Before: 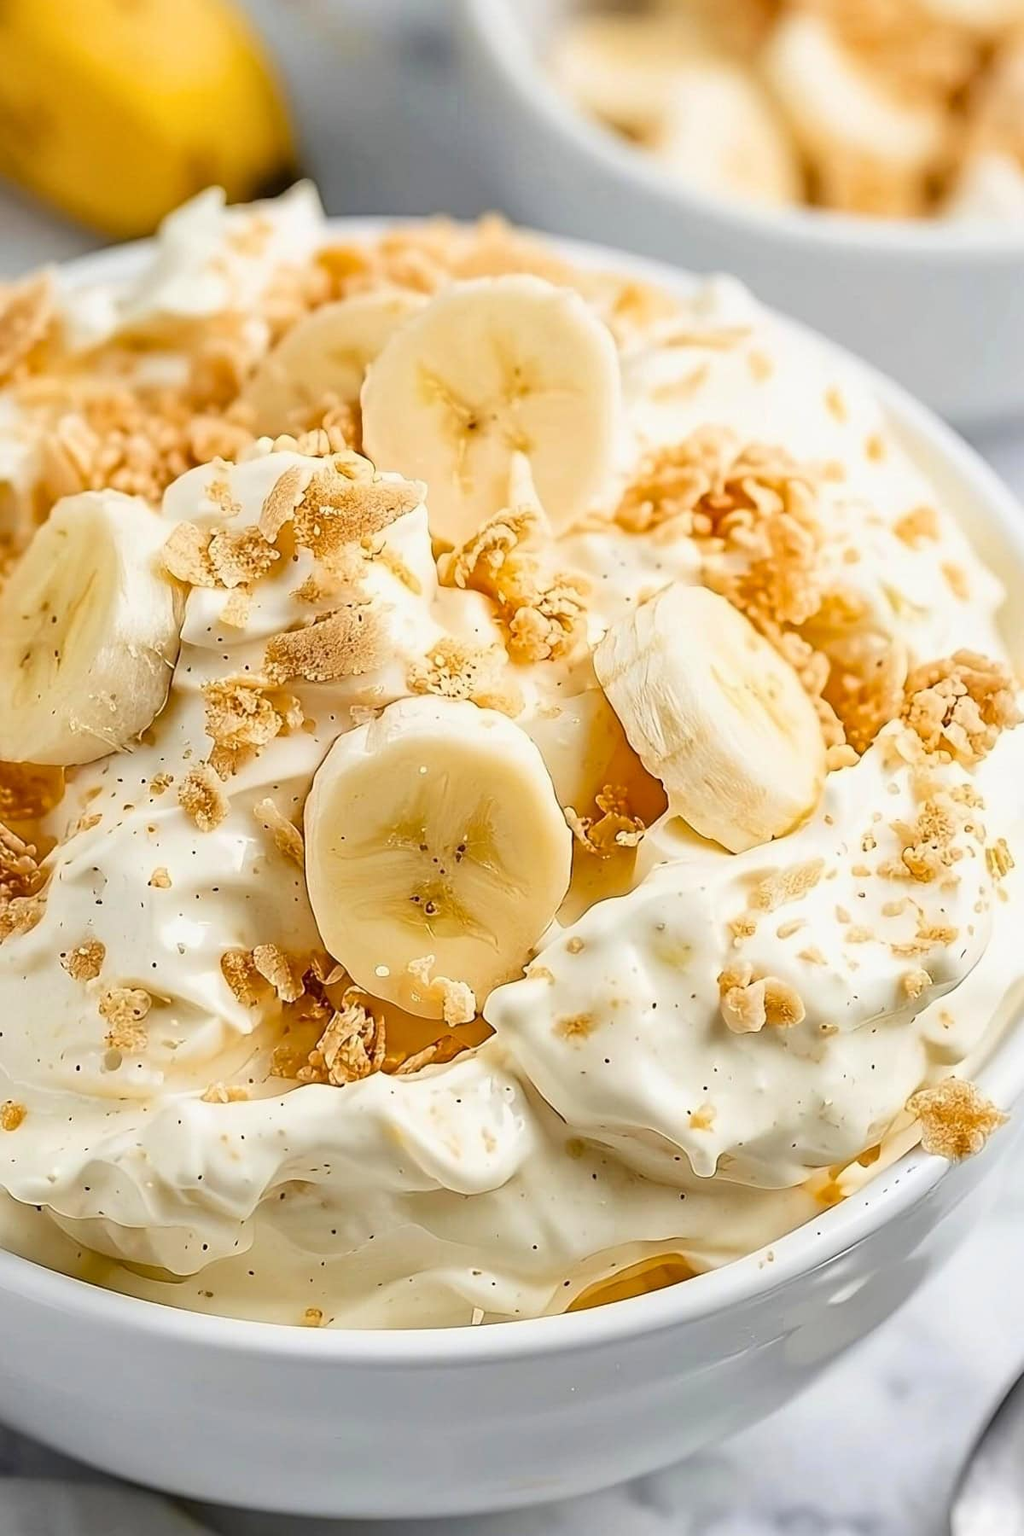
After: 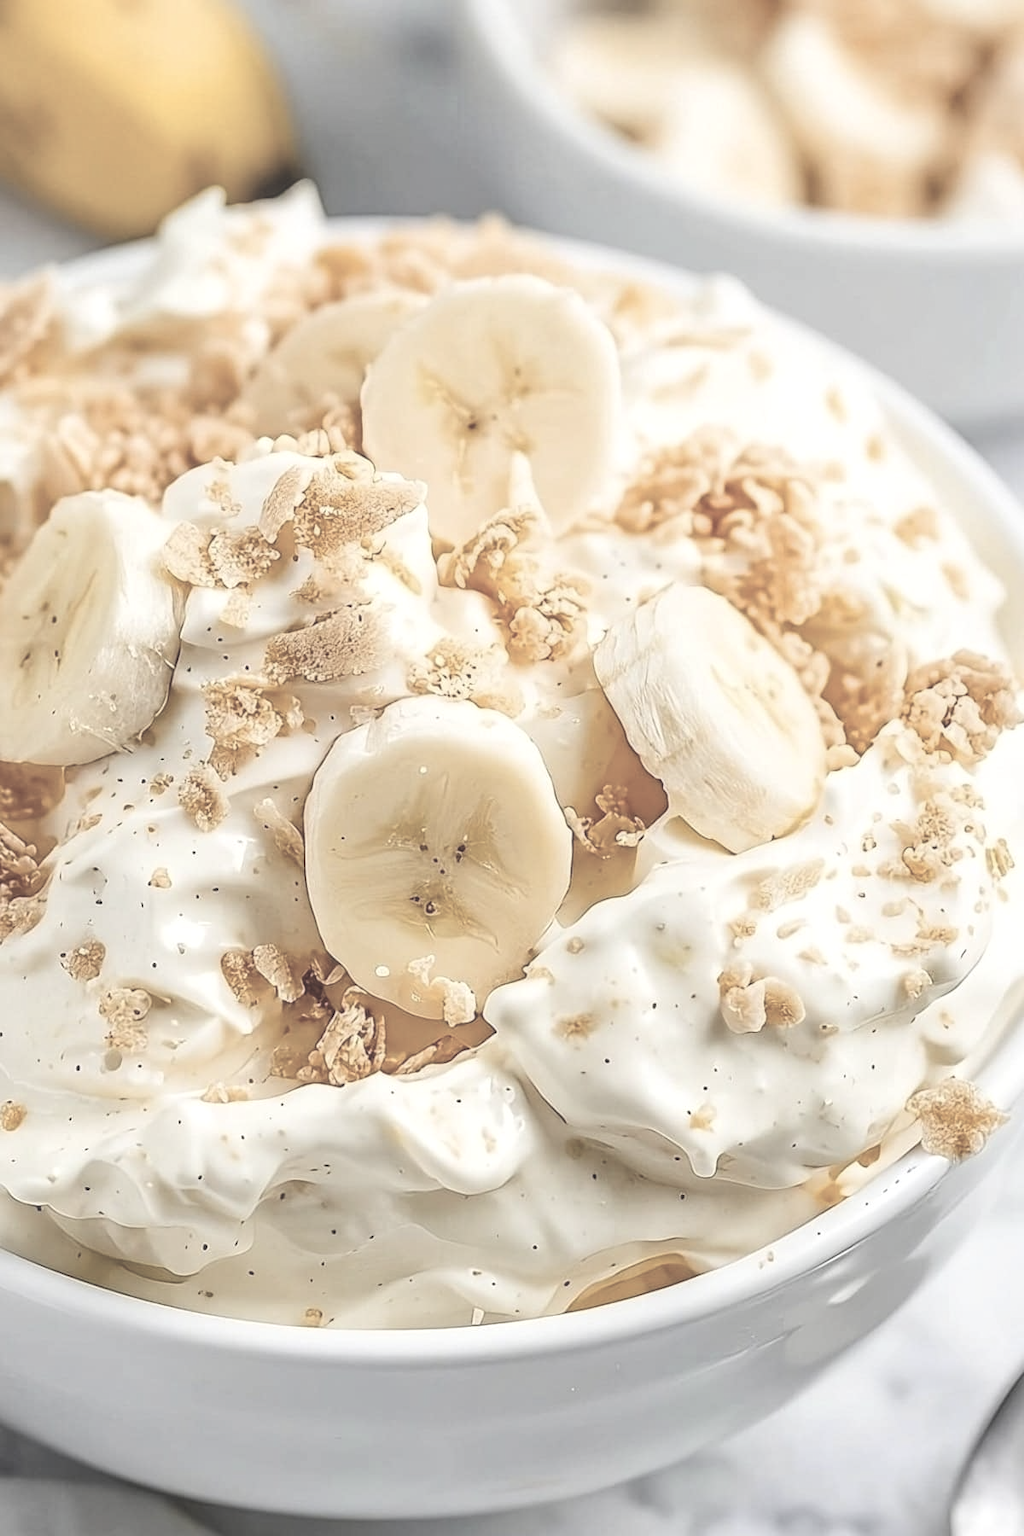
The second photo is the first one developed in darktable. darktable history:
contrast brightness saturation: brightness 0.19, saturation -0.518
exposure: black level correction -0.015, compensate highlight preservation false
local contrast: on, module defaults
